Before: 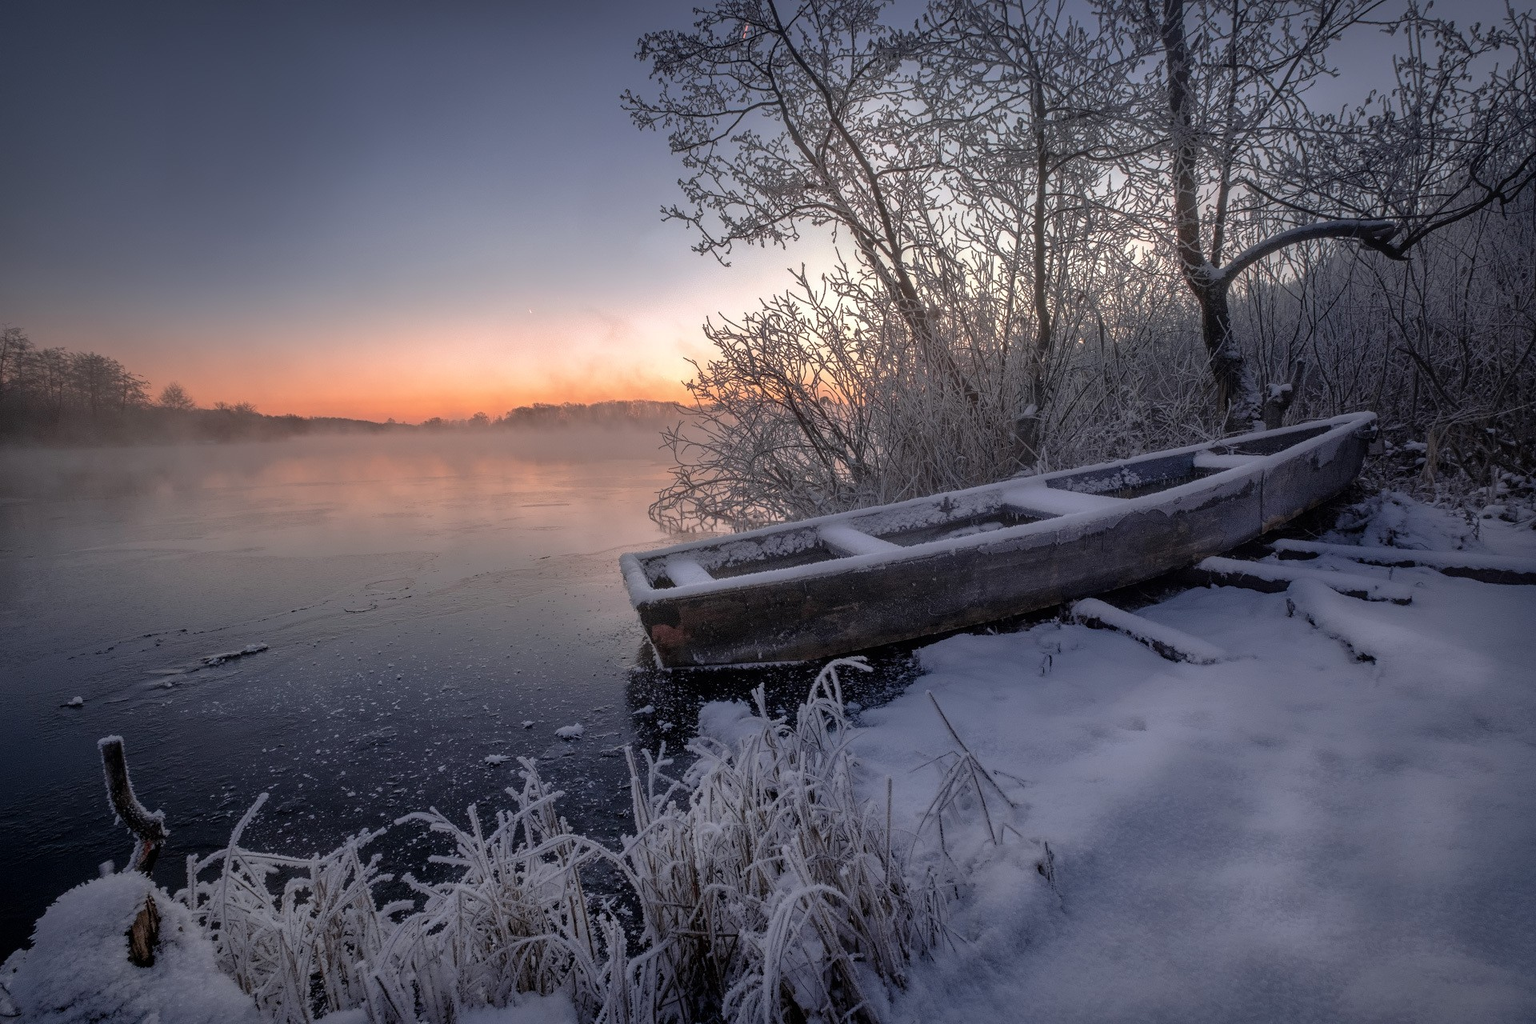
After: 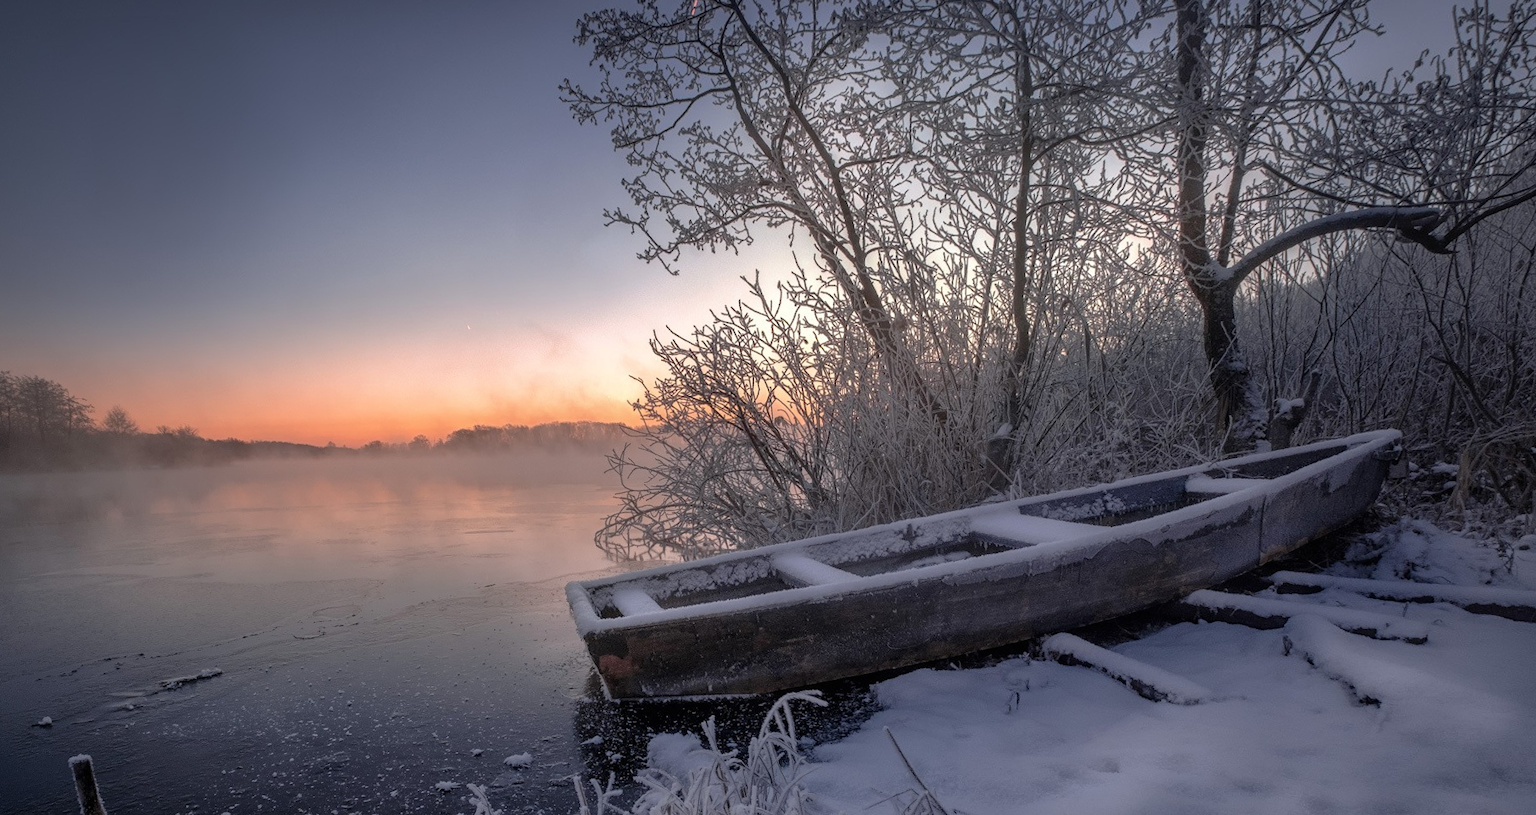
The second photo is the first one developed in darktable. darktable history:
rotate and perspective: rotation 0.062°, lens shift (vertical) 0.115, lens shift (horizontal) -0.133, crop left 0.047, crop right 0.94, crop top 0.061, crop bottom 0.94
crop: bottom 19.644%
